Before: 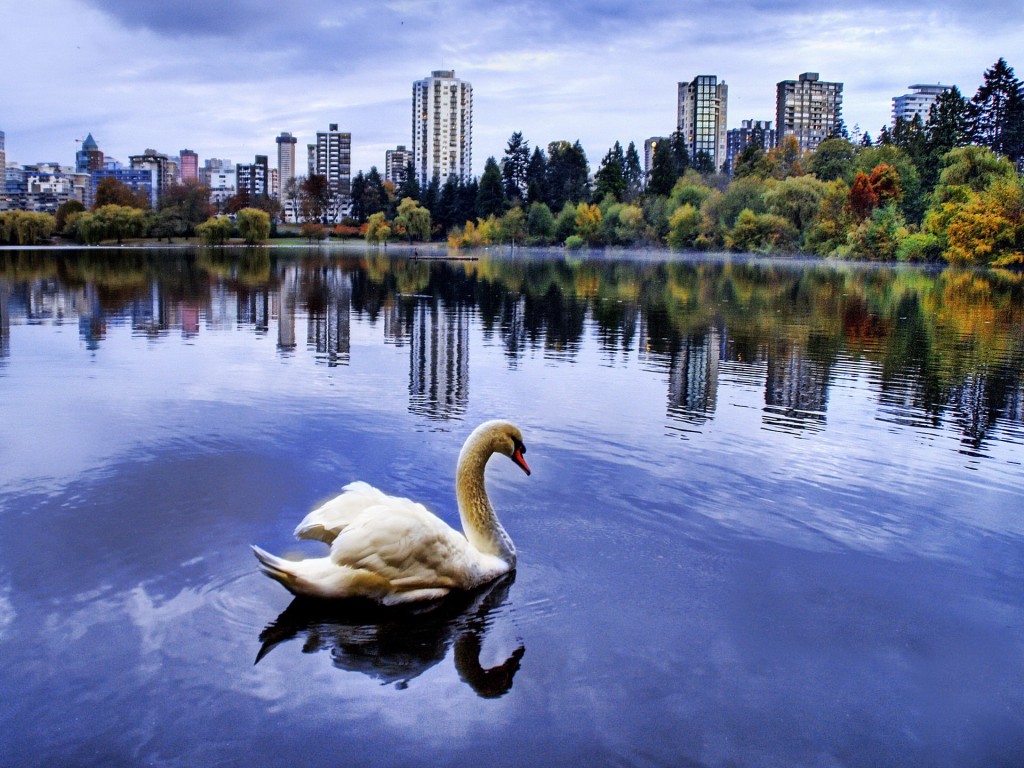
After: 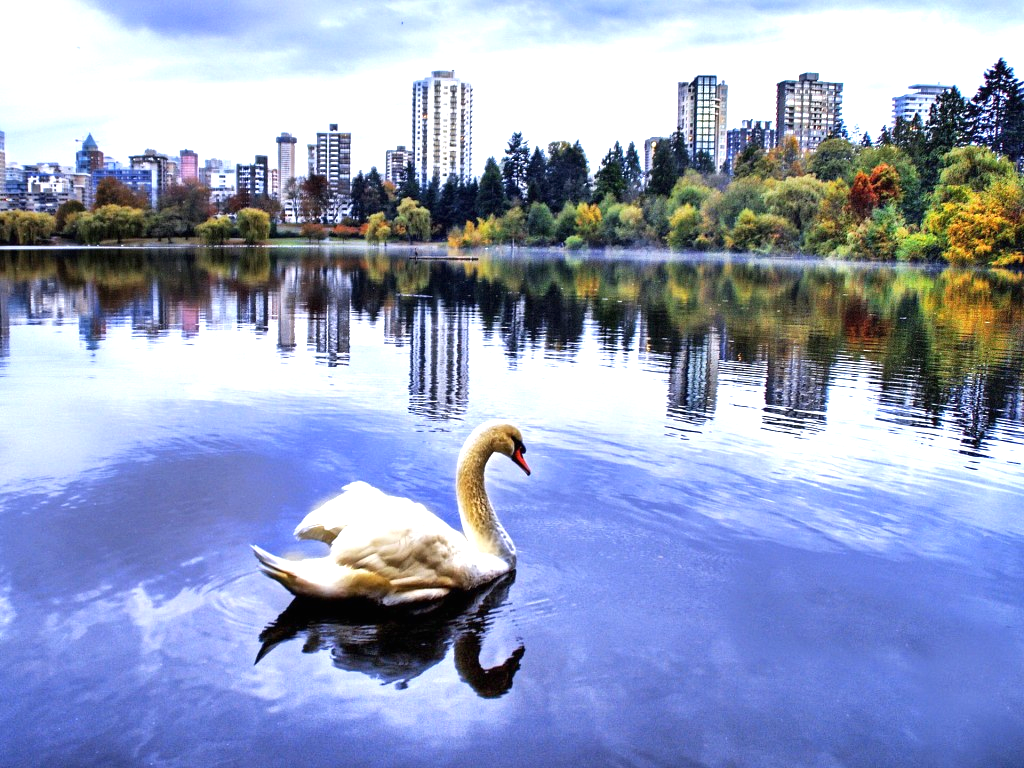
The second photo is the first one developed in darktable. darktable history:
exposure: black level correction 0, exposure 0.948 EV, compensate highlight preservation false
